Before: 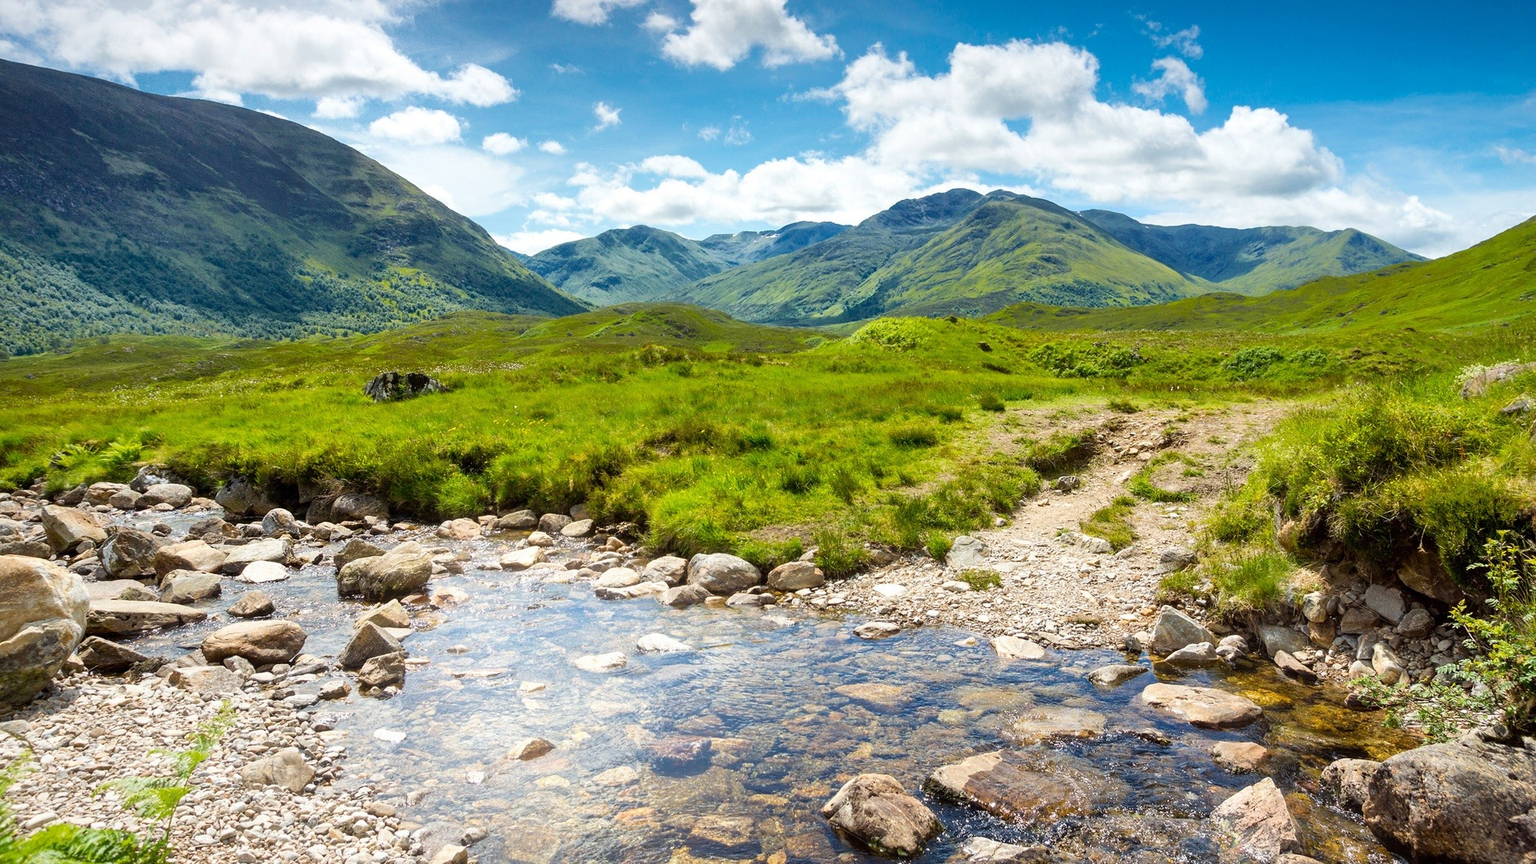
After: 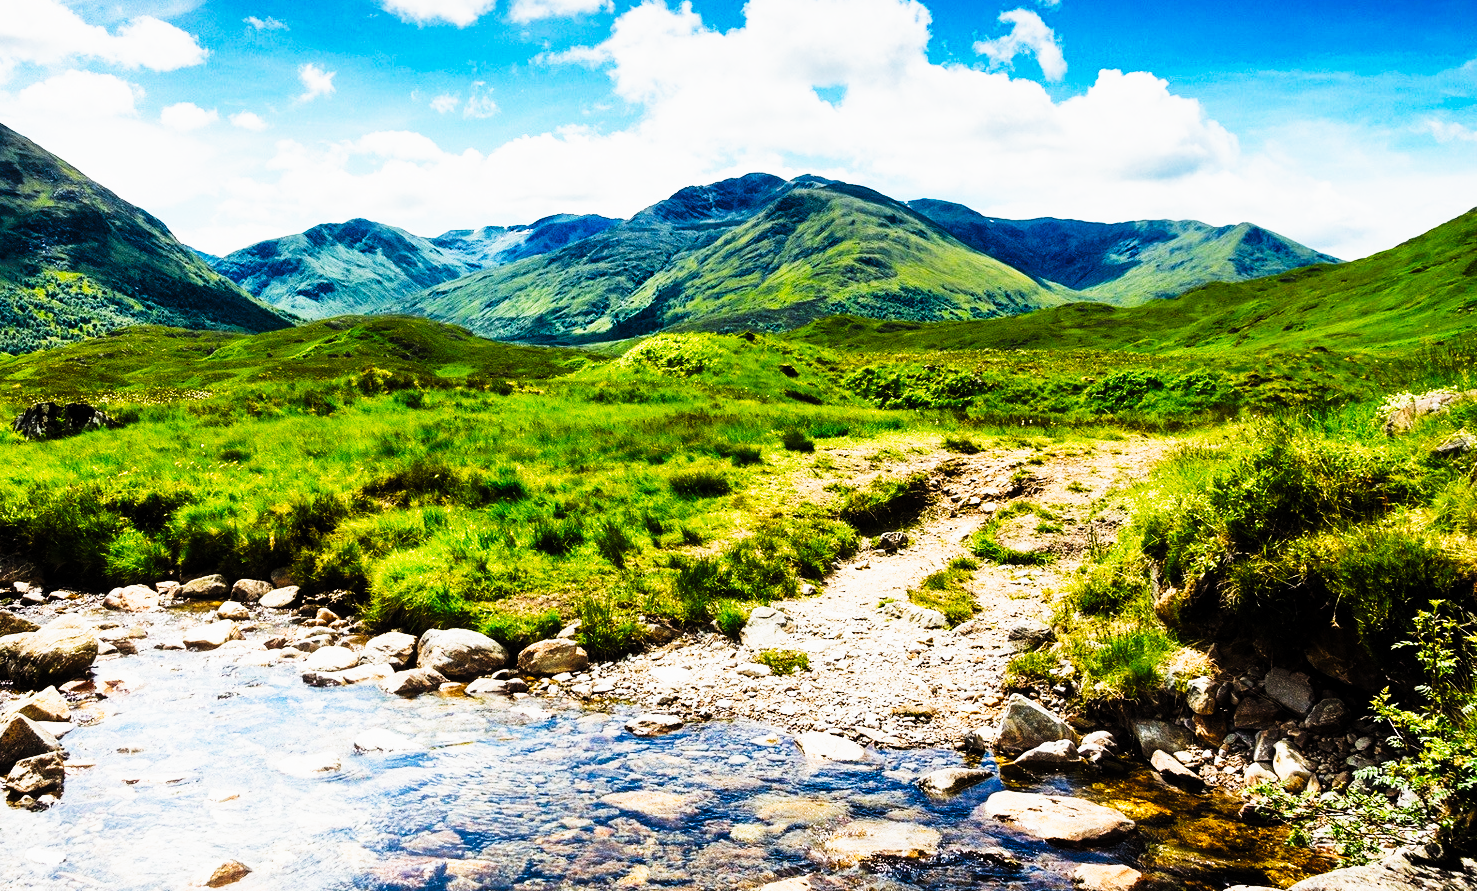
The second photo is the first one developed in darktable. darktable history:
tone curve: curves: ch0 [(0, 0) (0.003, 0.003) (0.011, 0.006) (0.025, 0.01) (0.044, 0.016) (0.069, 0.02) (0.1, 0.025) (0.136, 0.034) (0.177, 0.051) (0.224, 0.08) (0.277, 0.131) (0.335, 0.209) (0.399, 0.328) (0.468, 0.47) (0.543, 0.629) (0.623, 0.788) (0.709, 0.903) (0.801, 0.965) (0.898, 0.989) (1, 1)], preserve colors none
filmic rgb: middle gray luminance 21.9%, black relative exposure -14.04 EV, white relative exposure 2.95 EV, target black luminance 0%, hardness 8.83, latitude 60.04%, contrast 1.213, highlights saturation mix 5.05%, shadows ↔ highlights balance 41.43%, add noise in highlights 0.001, preserve chrominance luminance Y, color science v3 (2019), use custom middle-gray values true, contrast in highlights soft
crop: left 23.053%, top 5.898%, bottom 11.534%
